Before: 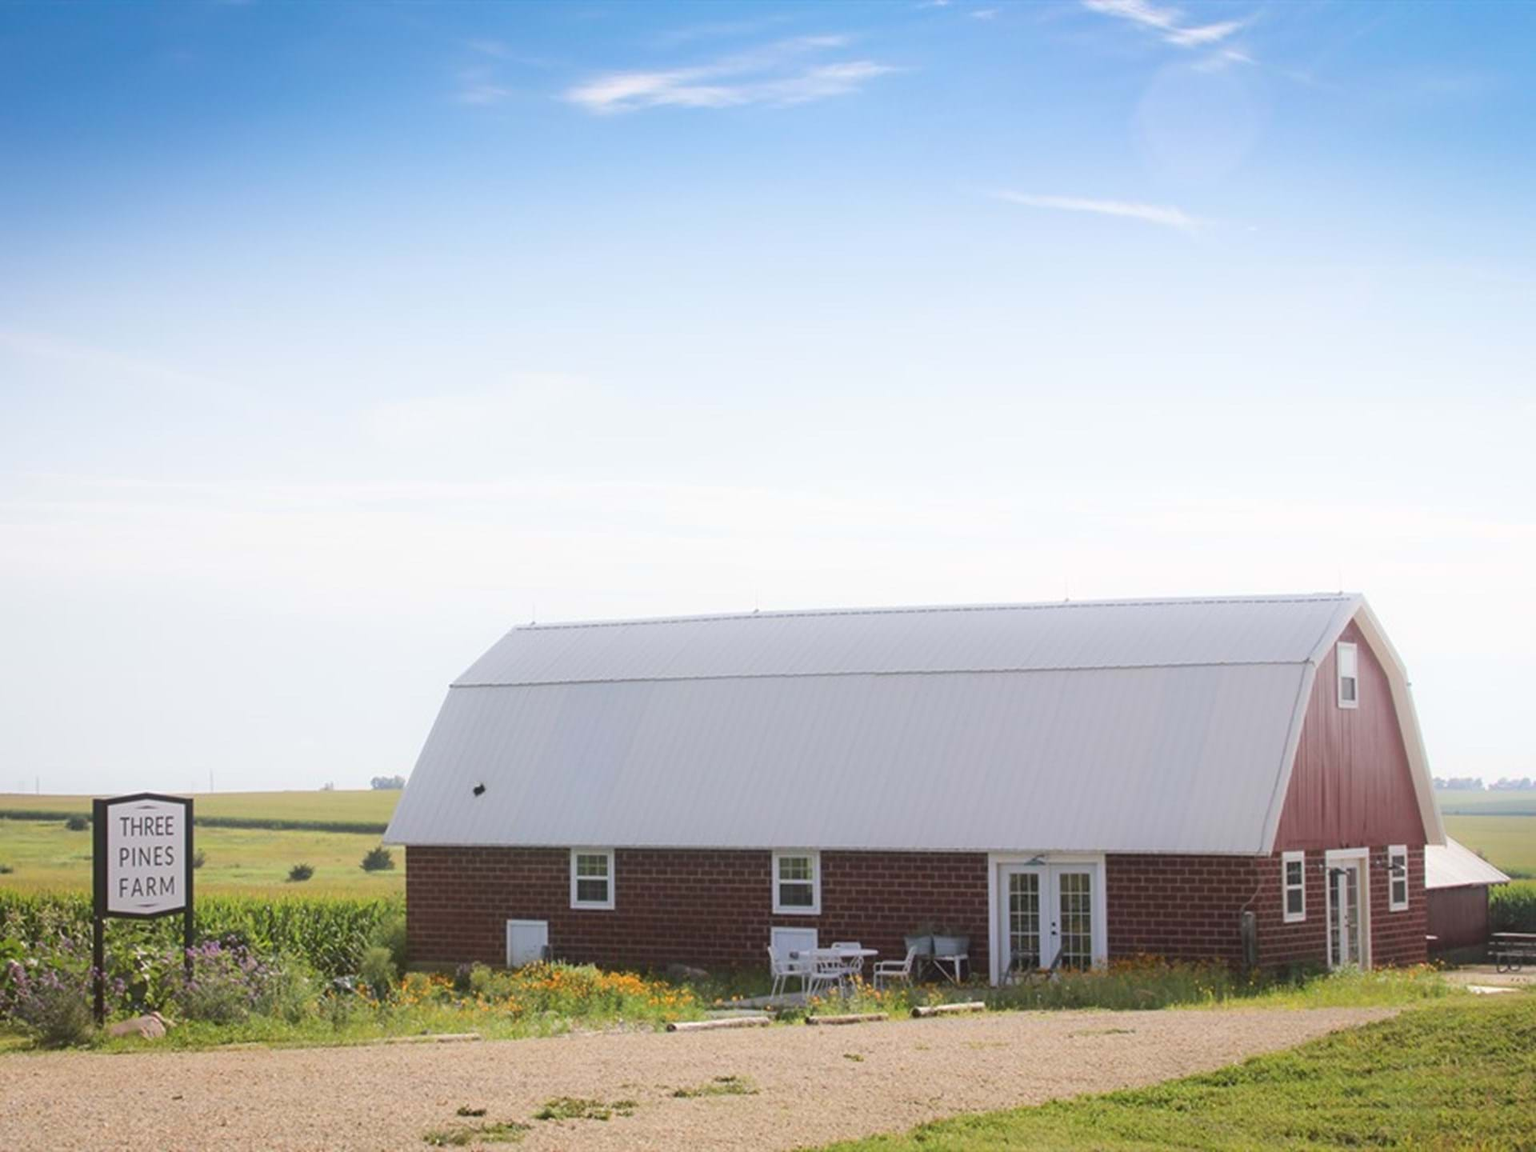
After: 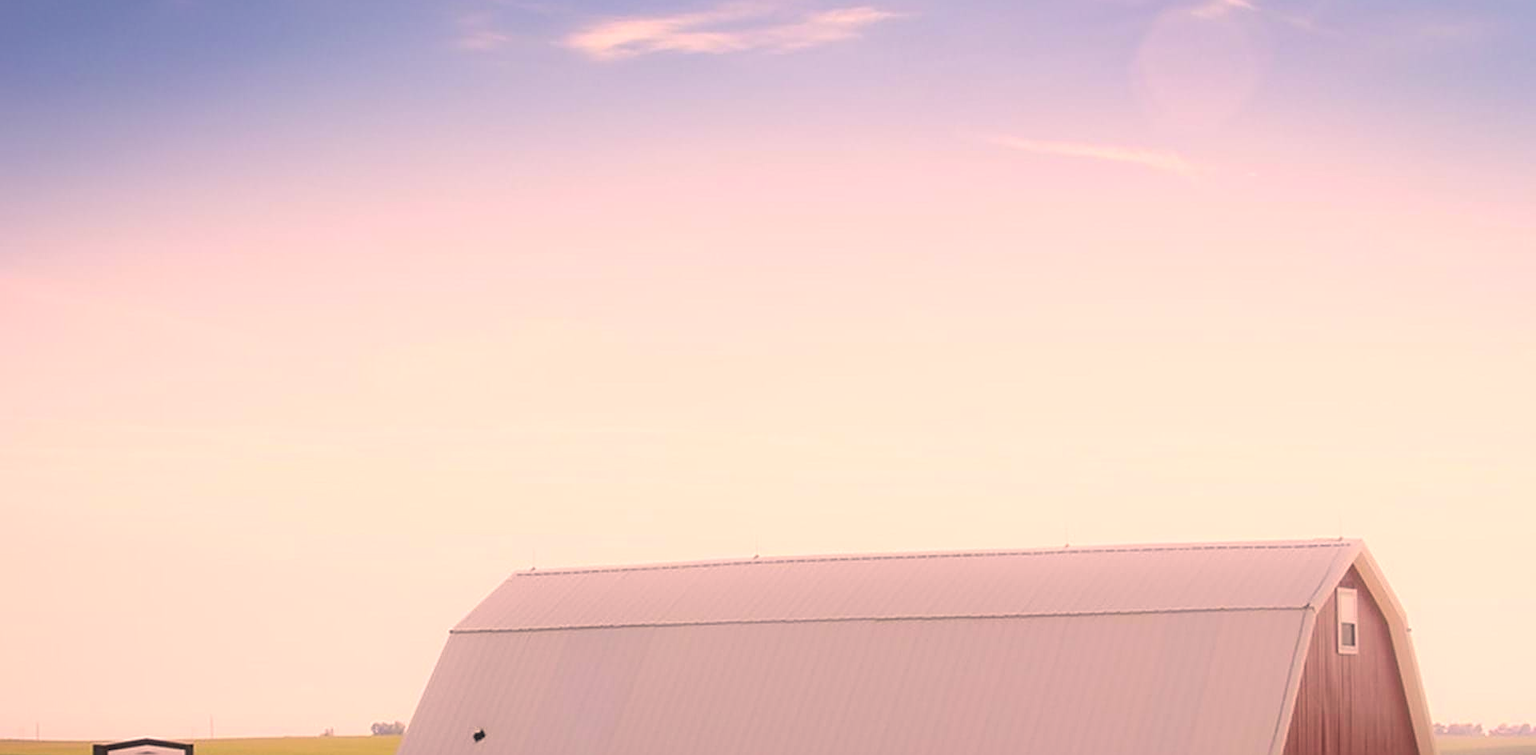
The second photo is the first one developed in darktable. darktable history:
exposure: black level correction 0.002, compensate exposure bias true, compensate highlight preservation false
sharpen: on, module defaults
color correction: highlights a* 21.89, highlights b* 22.15
crop and rotate: top 4.79%, bottom 29.608%
